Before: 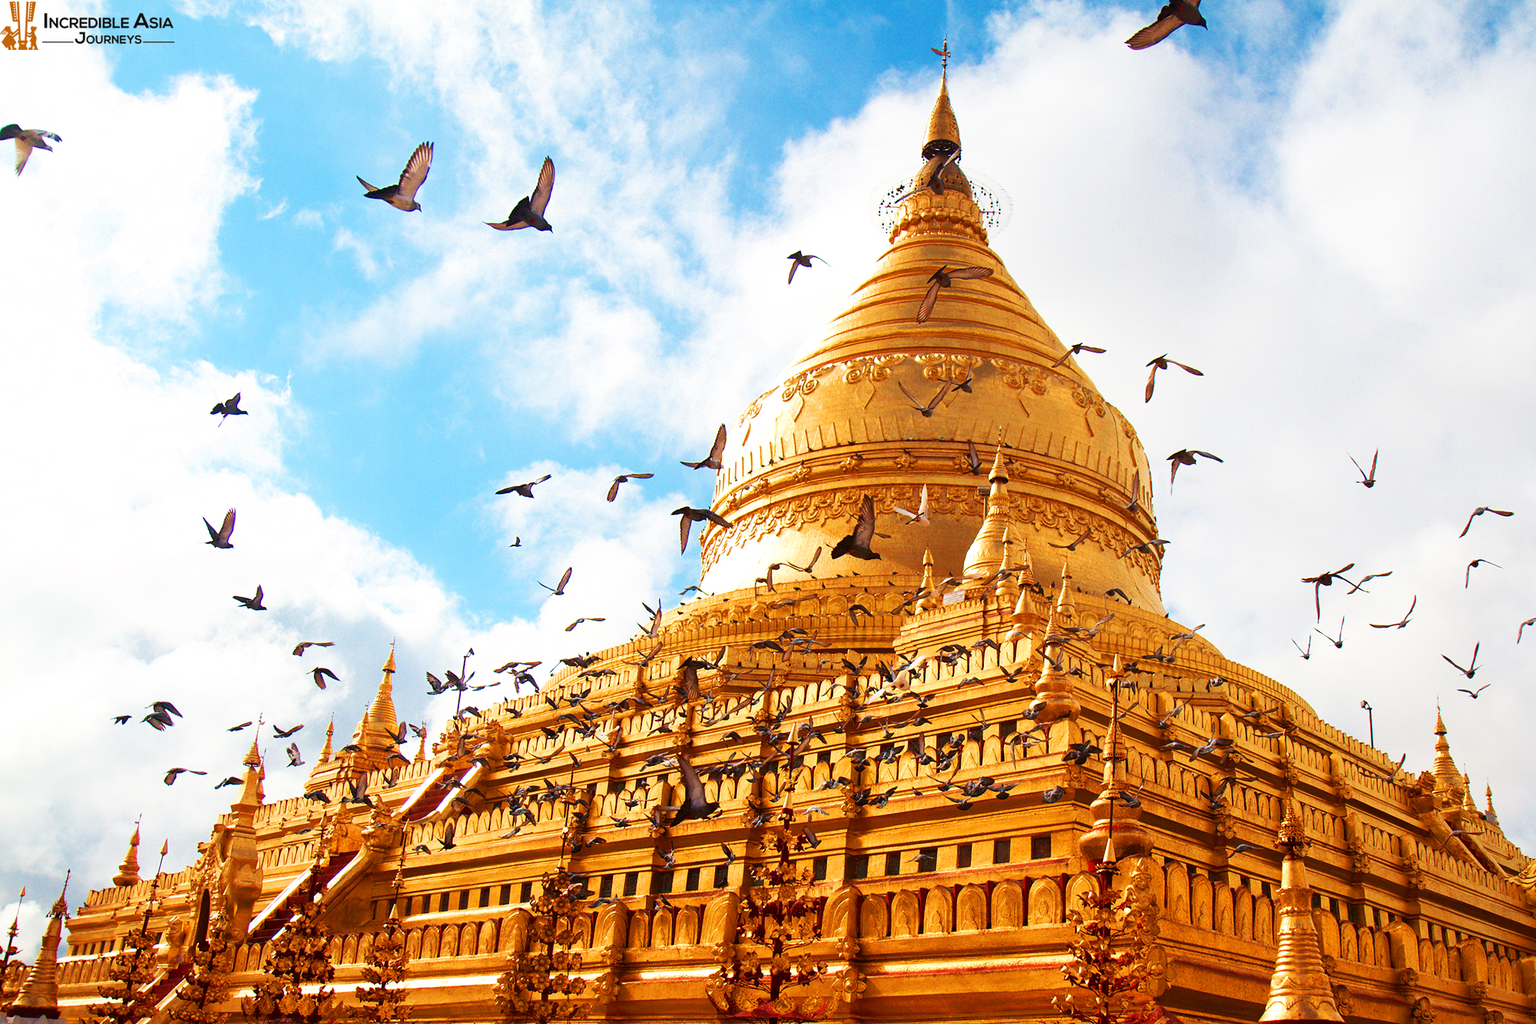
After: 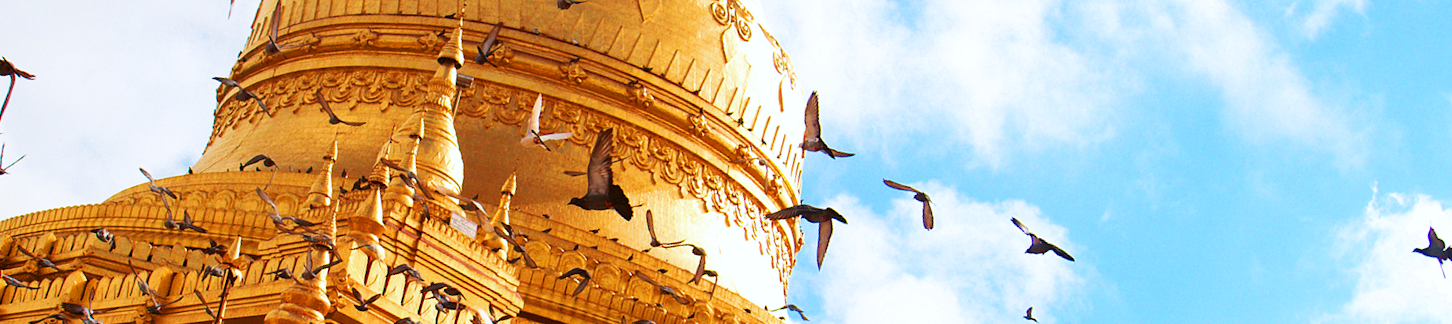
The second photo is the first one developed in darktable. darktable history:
rotate and perspective: crop left 0, crop top 0
crop and rotate: angle 16.12°, top 30.835%, bottom 35.653%
white balance: red 0.98, blue 1.034
